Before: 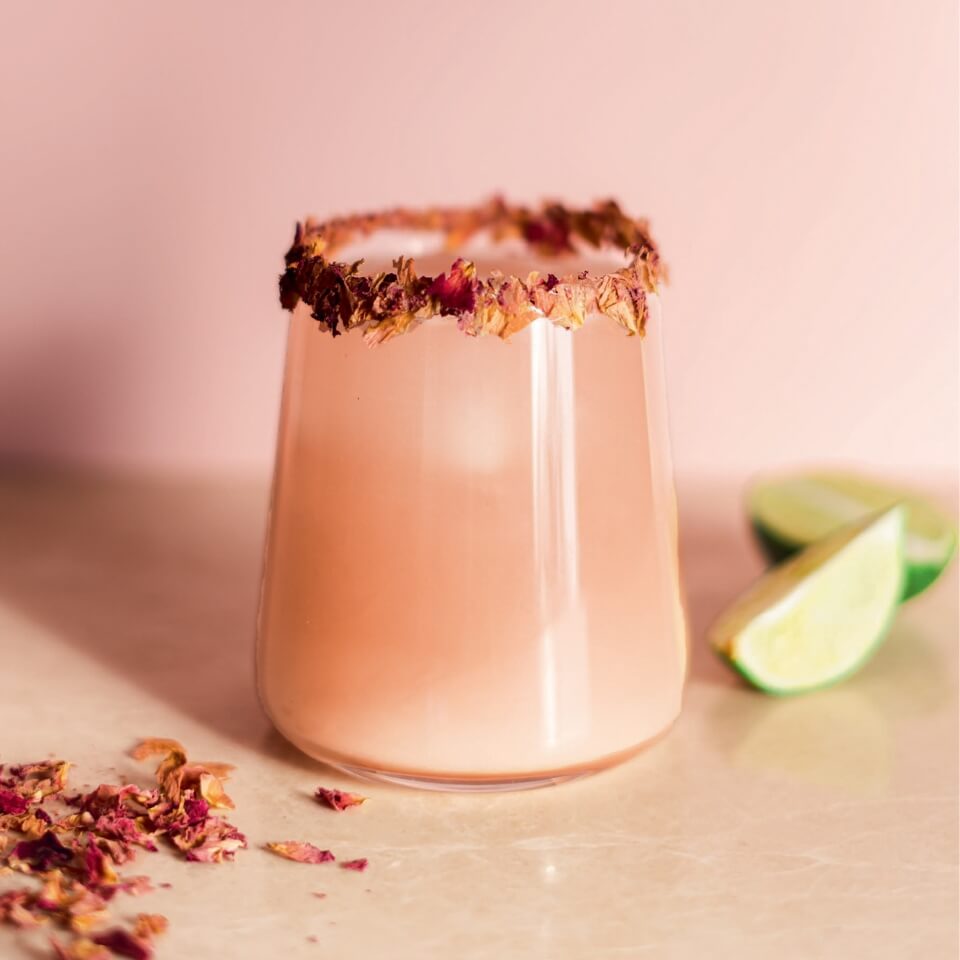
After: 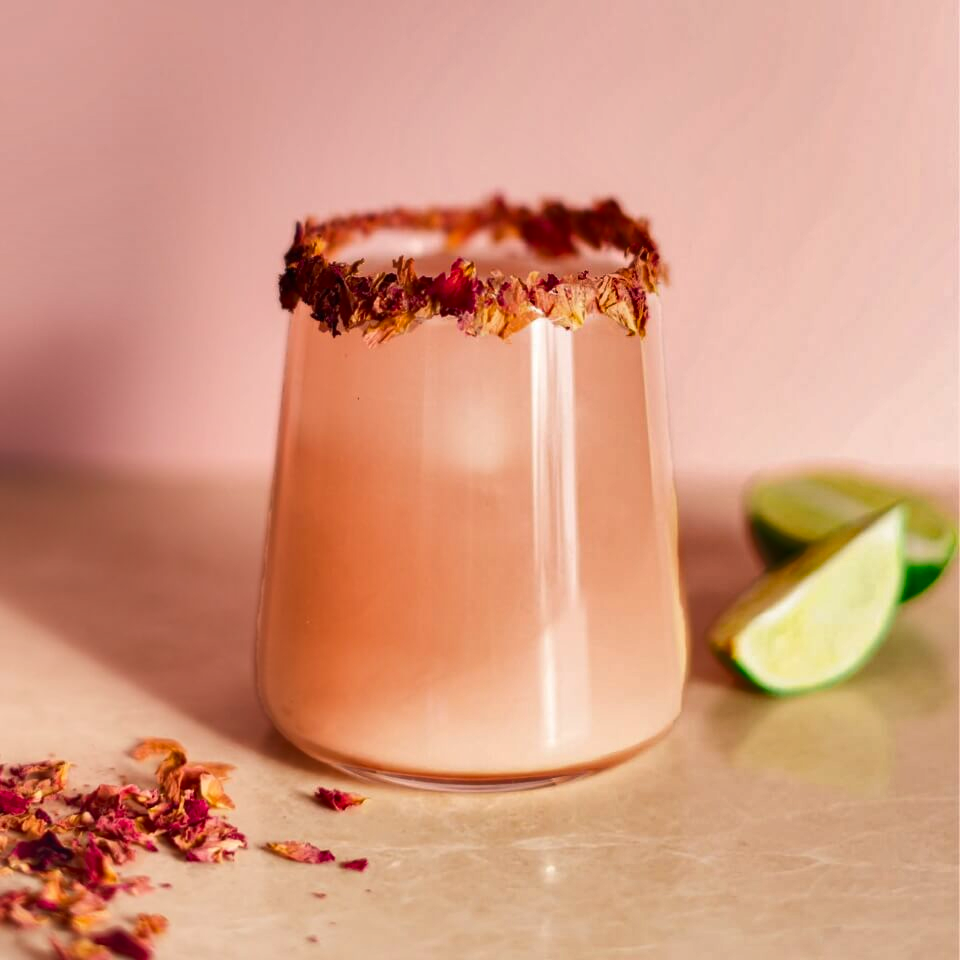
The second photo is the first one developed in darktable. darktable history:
contrast brightness saturation: contrast 0.07, brightness 0.08, saturation 0.18
shadows and highlights: radius 118.69, shadows 42.21, highlights -61.56, soften with gaussian
